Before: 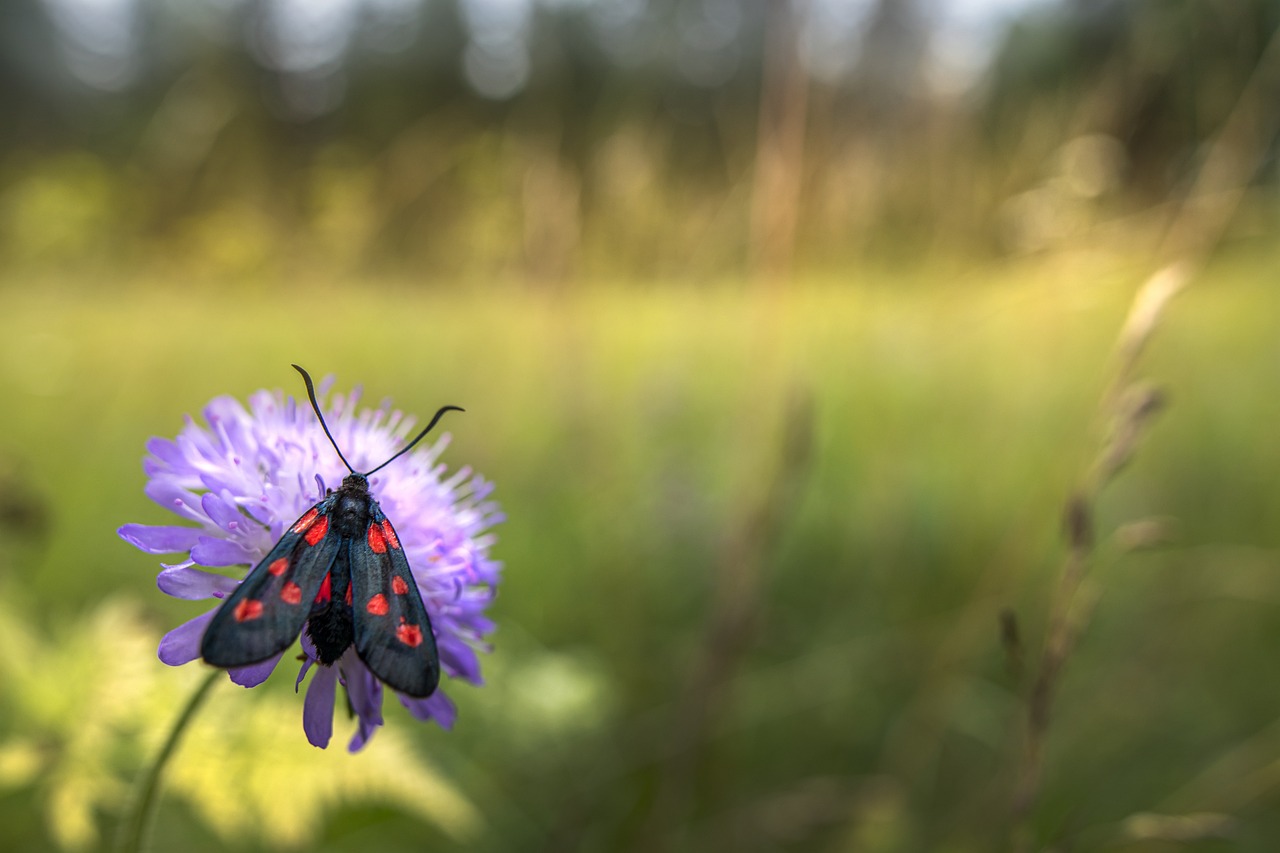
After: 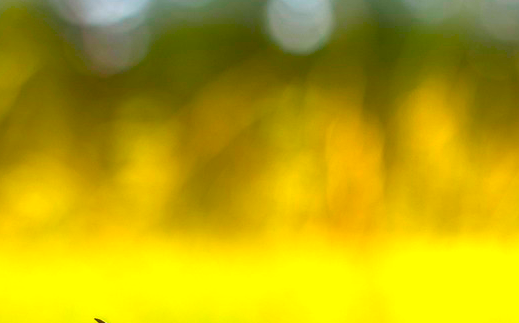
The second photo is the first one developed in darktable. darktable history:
crop: left 15.452%, top 5.459%, right 43.956%, bottom 56.62%
exposure: exposure 0.507 EV, compensate highlight preservation false
color balance rgb: linear chroma grading › shadows 10%, linear chroma grading › highlights 10%, linear chroma grading › global chroma 15%, linear chroma grading › mid-tones 15%, perceptual saturation grading › global saturation 40%, perceptual saturation grading › highlights -25%, perceptual saturation grading › mid-tones 35%, perceptual saturation grading › shadows 35%, perceptual brilliance grading › global brilliance 11.29%, global vibrance 11.29%
